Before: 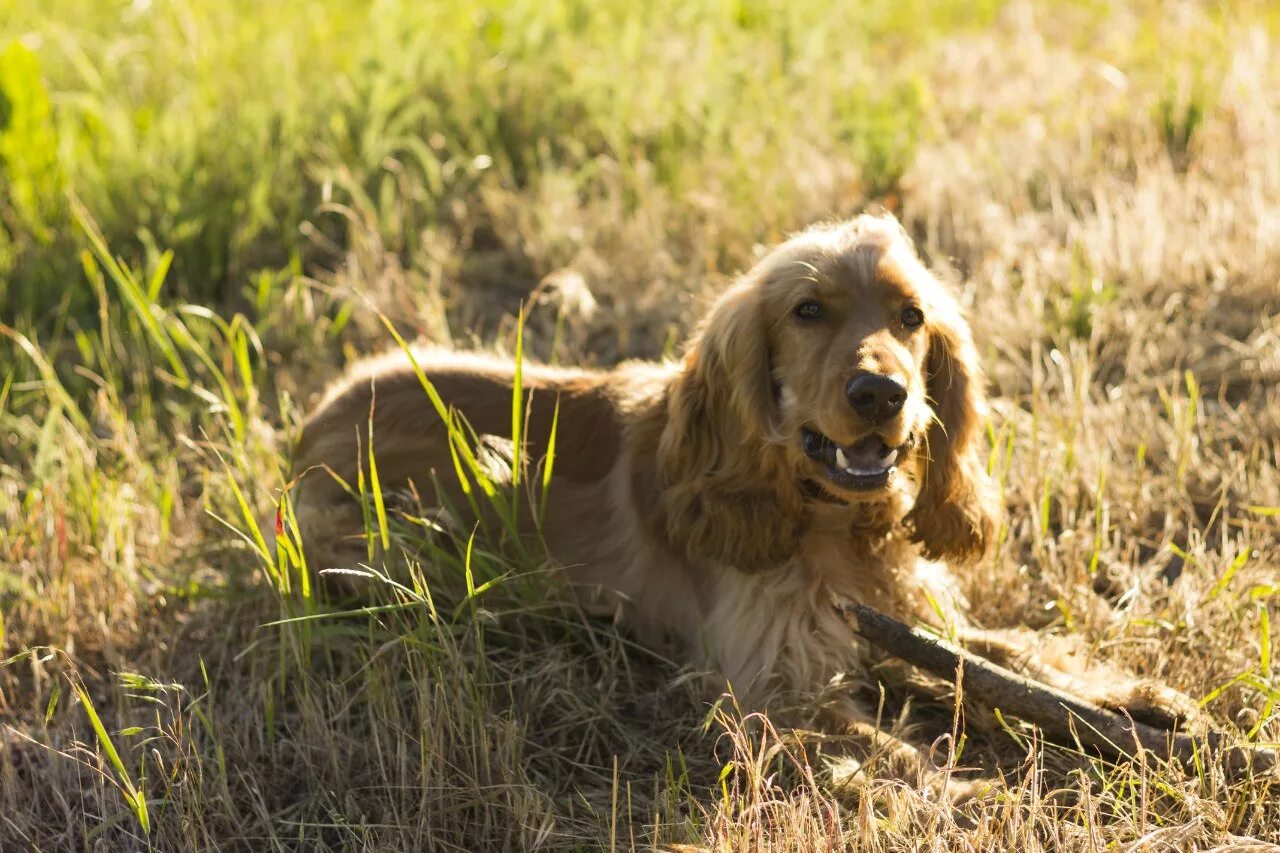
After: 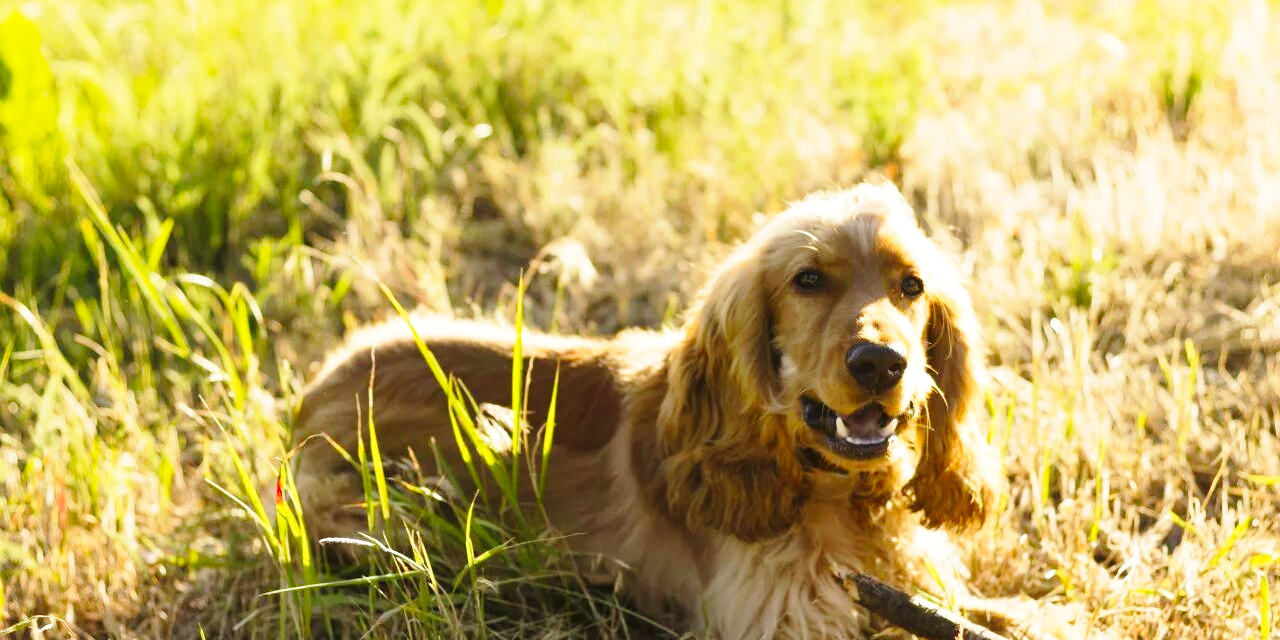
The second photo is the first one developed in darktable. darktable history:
base curve: curves: ch0 [(0, 0) (0.028, 0.03) (0.121, 0.232) (0.46, 0.748) (0.859, 0.968) (1, 1)], preserve colors none
crop: top 3.726%, bottom 21.213%
contrast brightness saturation: contrast 0.045, saturation 0.164
